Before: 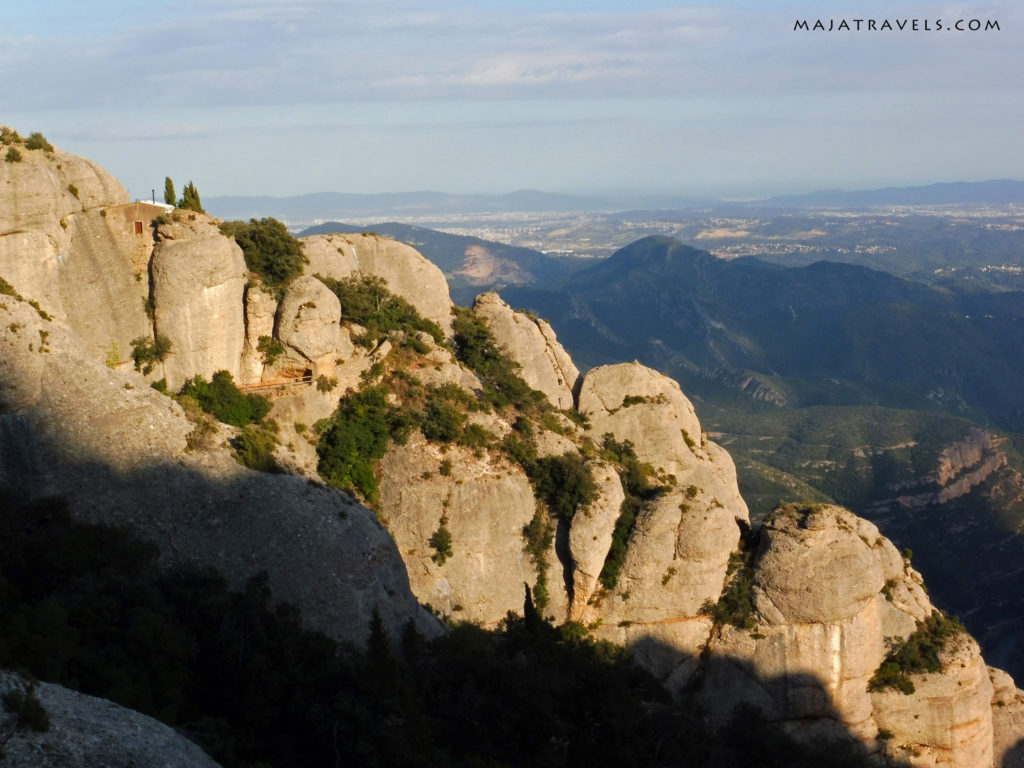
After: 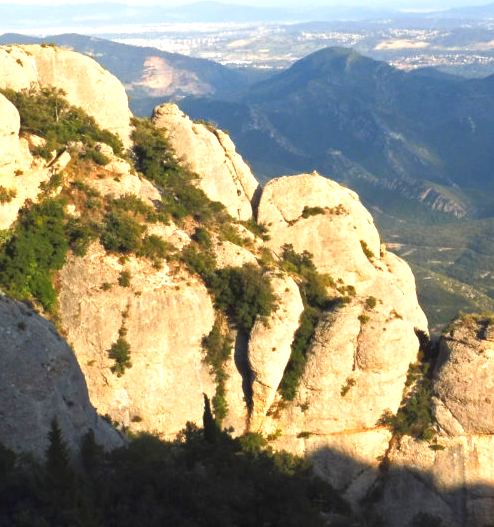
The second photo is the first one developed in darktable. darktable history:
rgb curve: curves: ch0 [(0, 0) (0.053, 0.068) (0.122, 0.128) (1, 1)]
crop: left 31.379%, top 24.658%, right 20.326%, bottom 6.628%
exposure: black level correction -0.002, exposure 1.115 EV, compensate highlight preservation false
tone equalizer: on, module defaults
